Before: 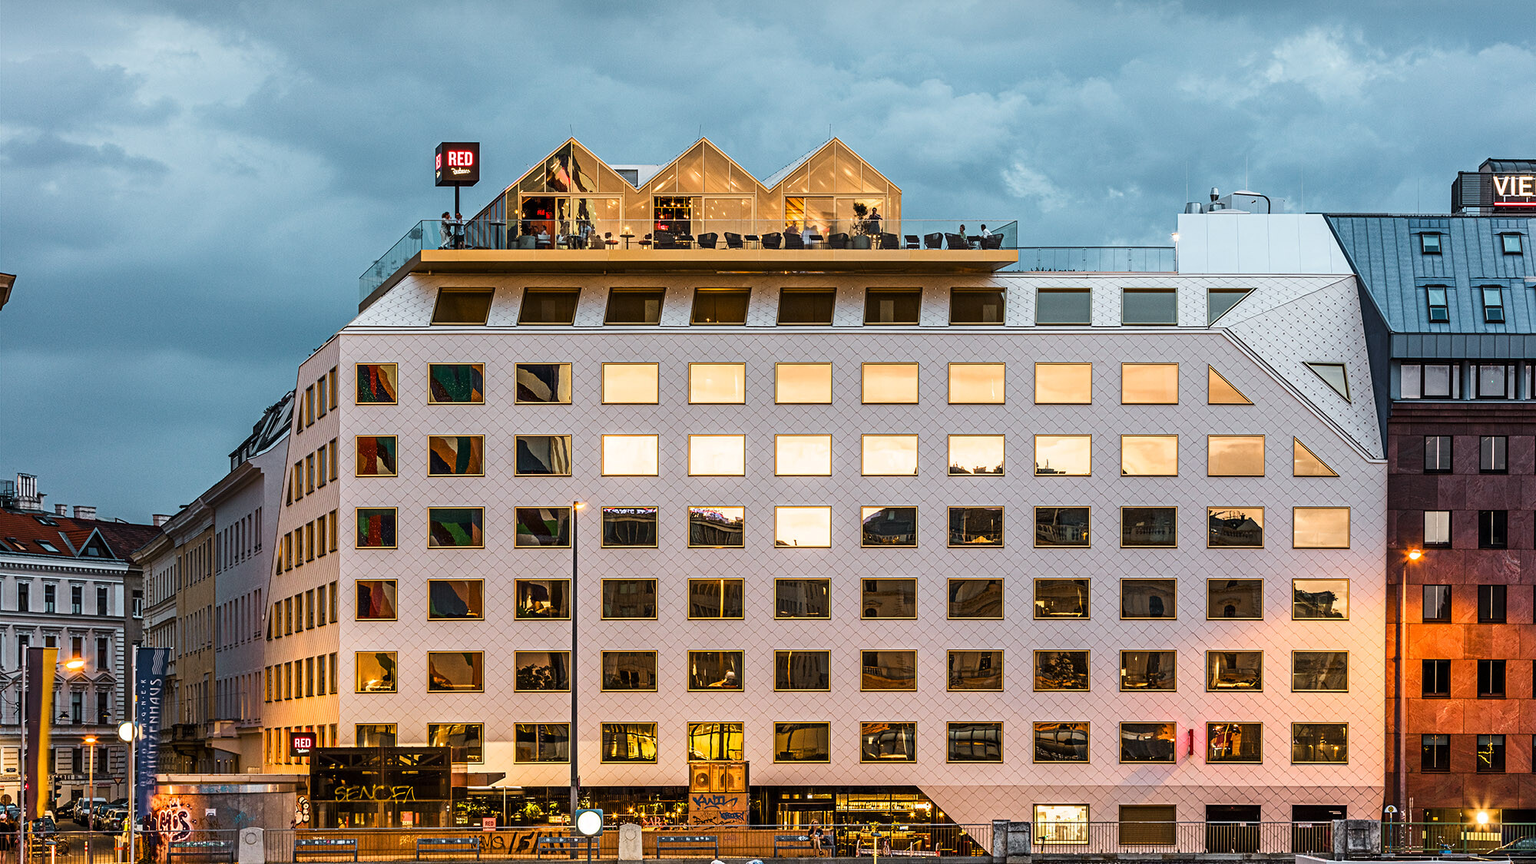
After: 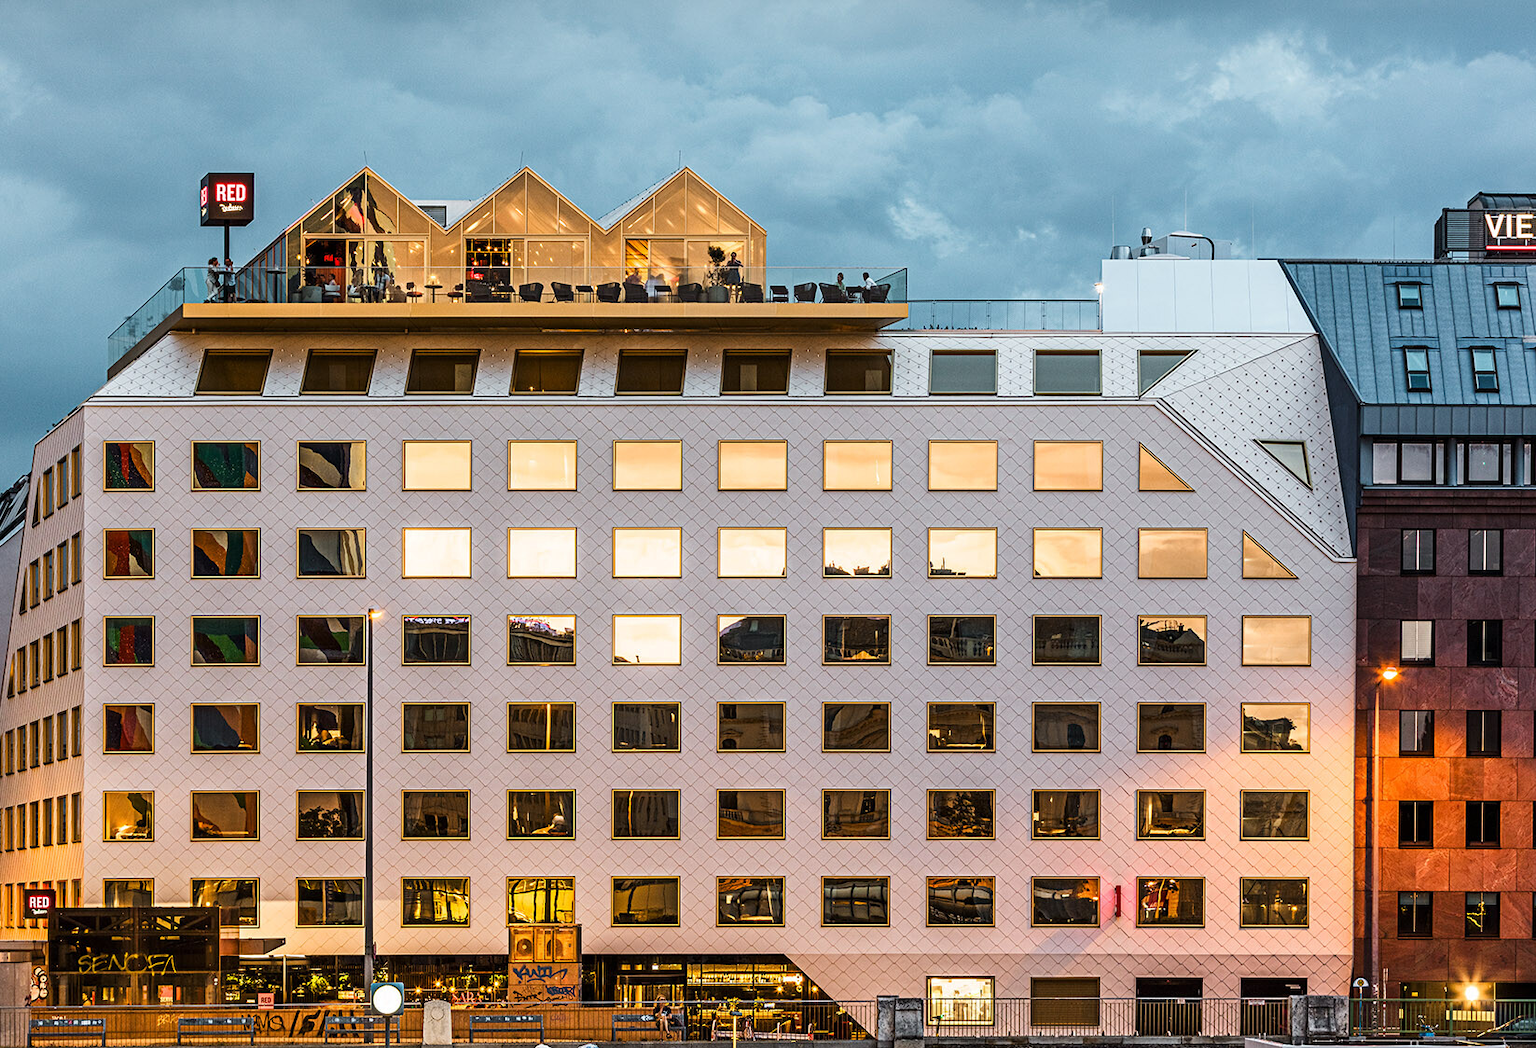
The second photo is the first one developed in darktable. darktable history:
crop: left 17.624%, bottom 0.02%
